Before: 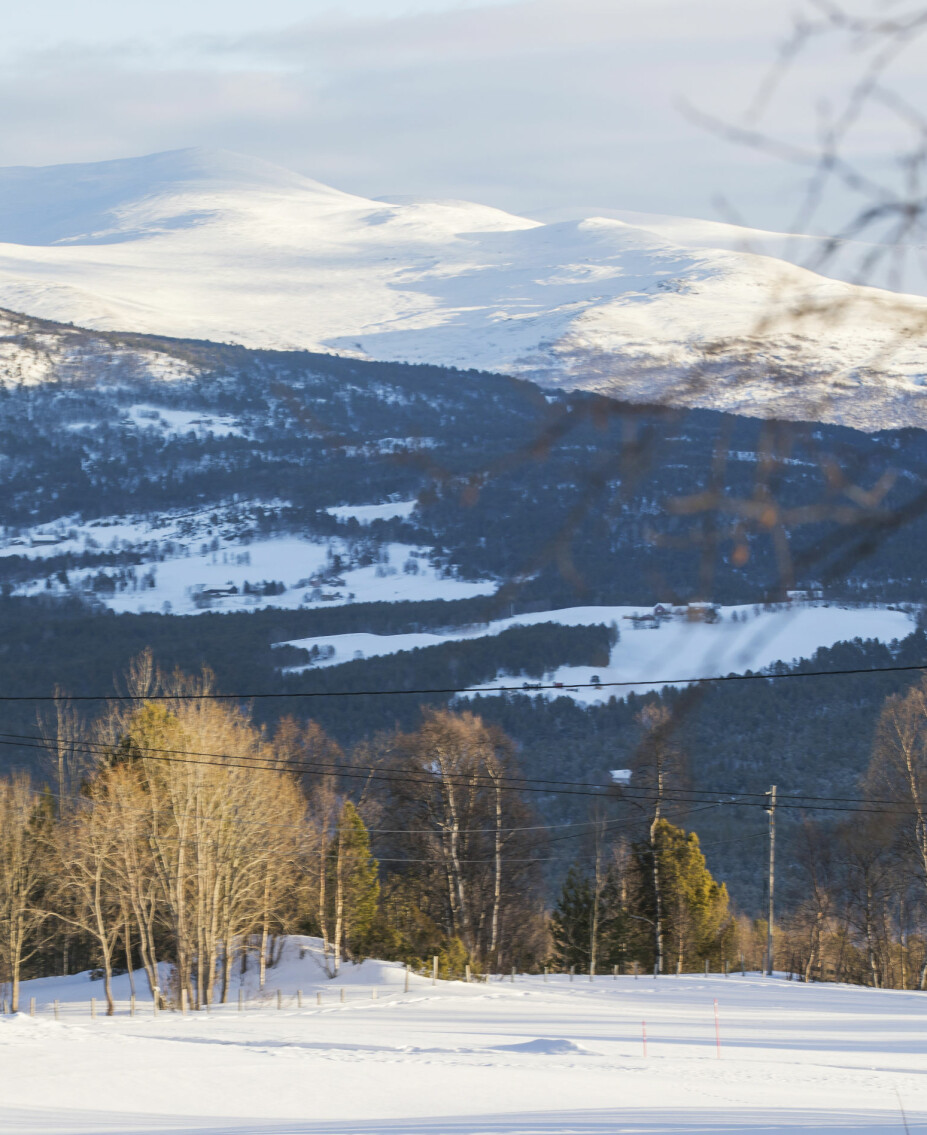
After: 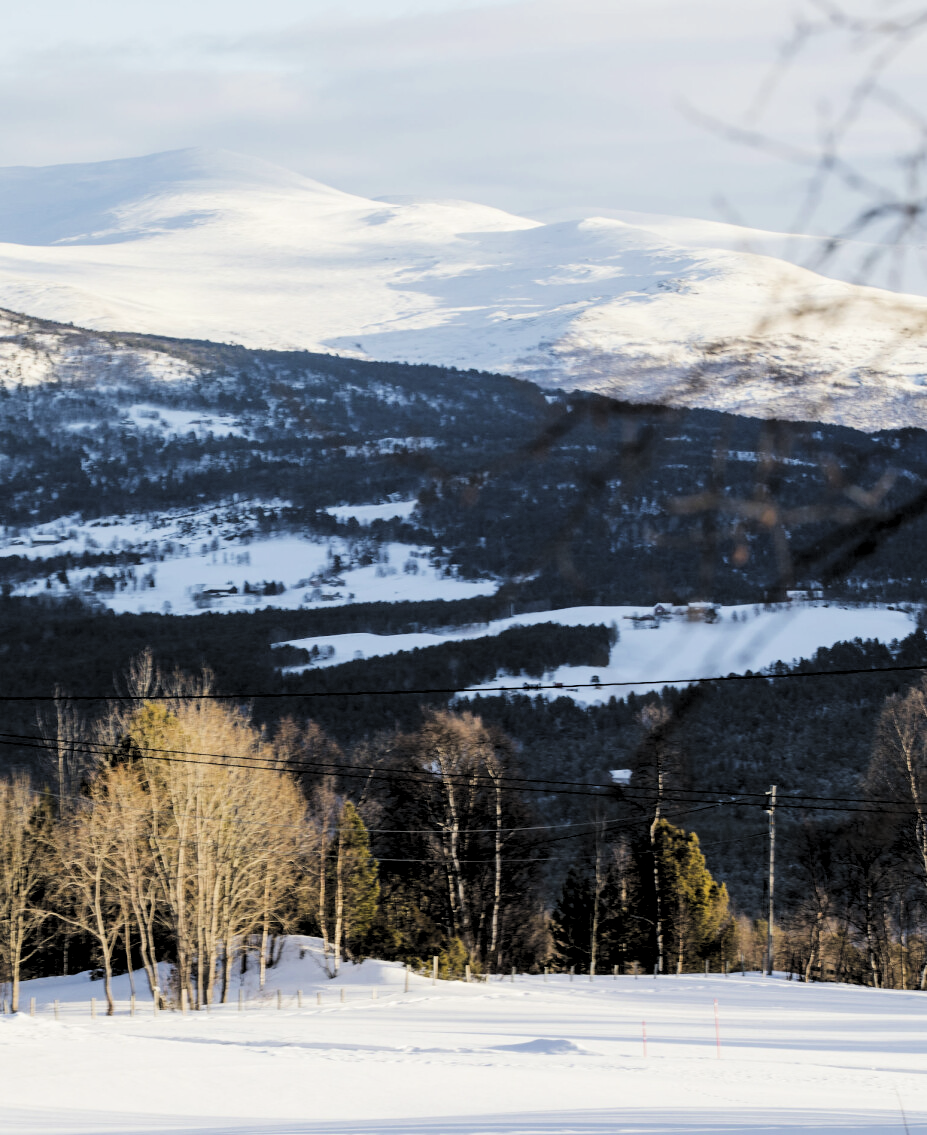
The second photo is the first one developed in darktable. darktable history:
filmic rgb: black relative exposure -7.65 EV, white relative exposure 4.56 EV, threshold 5.96 EV, hardness 3.61, enable highlight reconstruction true
levels: levels [0.182, 0.542, 0.902]
tone equalizer: -8 EV -0.38 EV, -7 EV -0.39 EV, -6 EV -0.309 EV, -5 EV -0.189 EV, -3 EV 0.254 EV, -2 EV 0.344 EV, -1 EV 0.379 EV, +0 EV 0.437 EV, edges refinement/feathering 500, mask exposure compensation -1.57 EV, preserve details no
